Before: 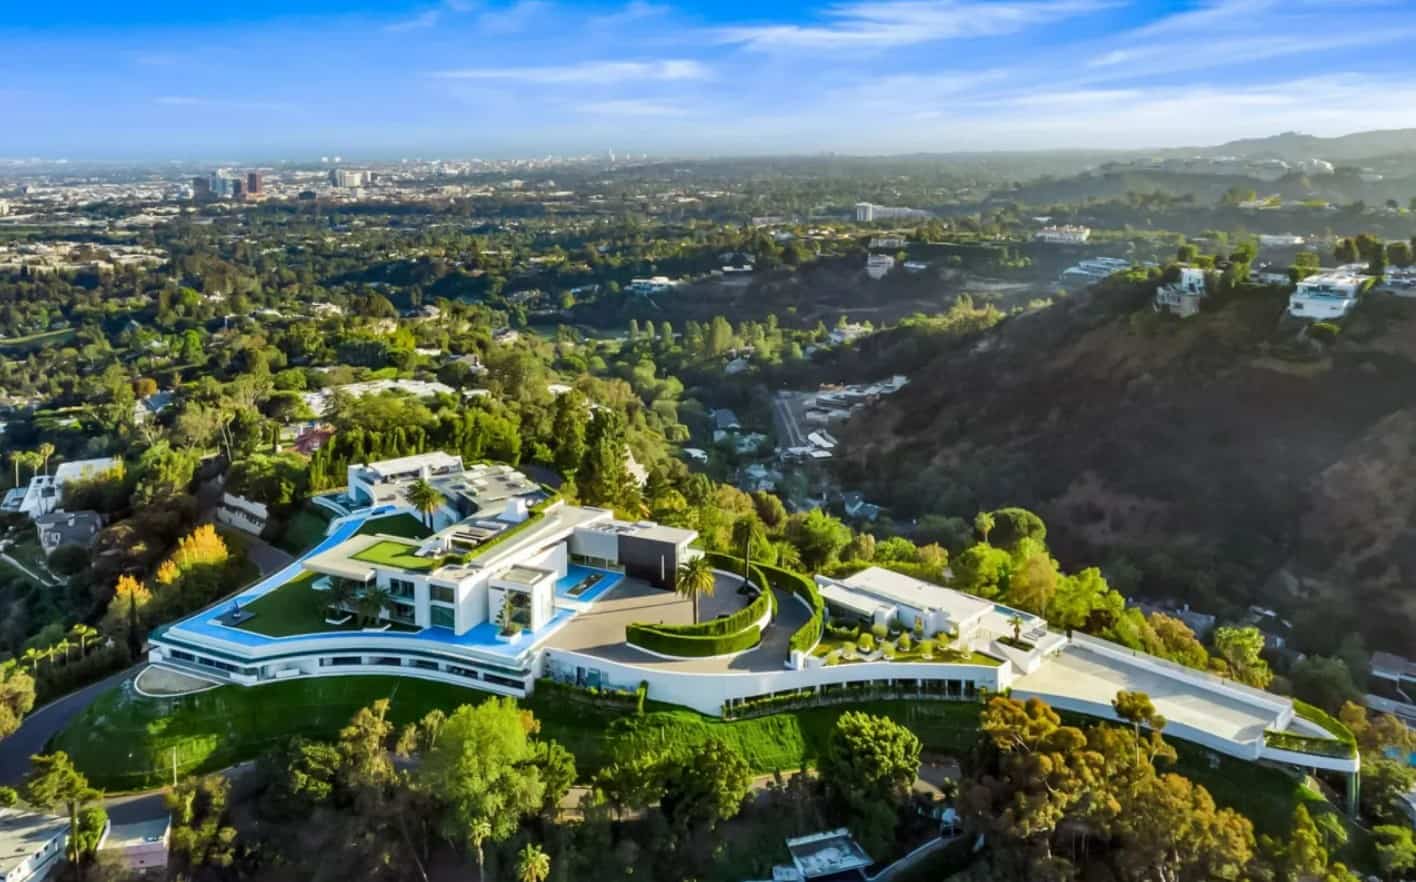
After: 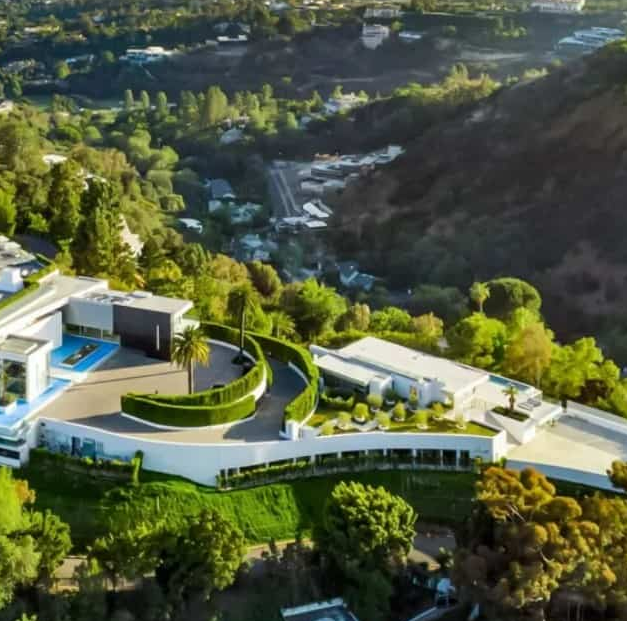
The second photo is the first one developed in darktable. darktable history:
crop: left 35.691%, top 26.143%, right 19.967%, bottom 3.359%
